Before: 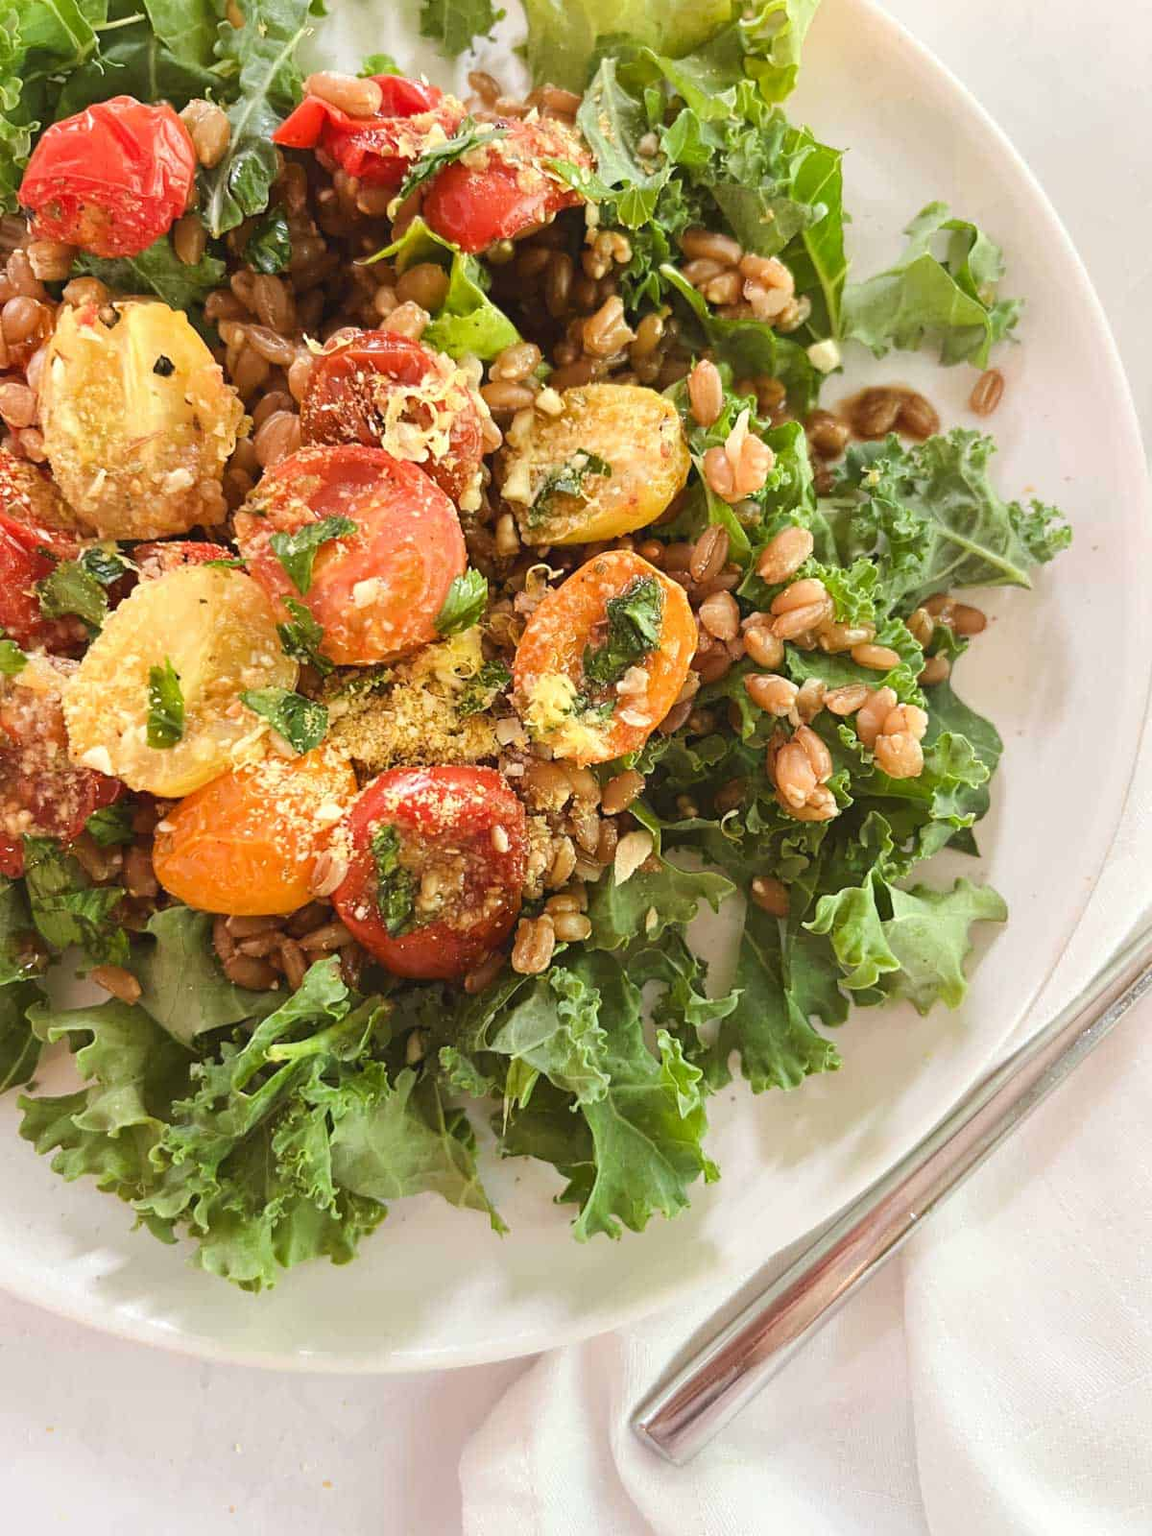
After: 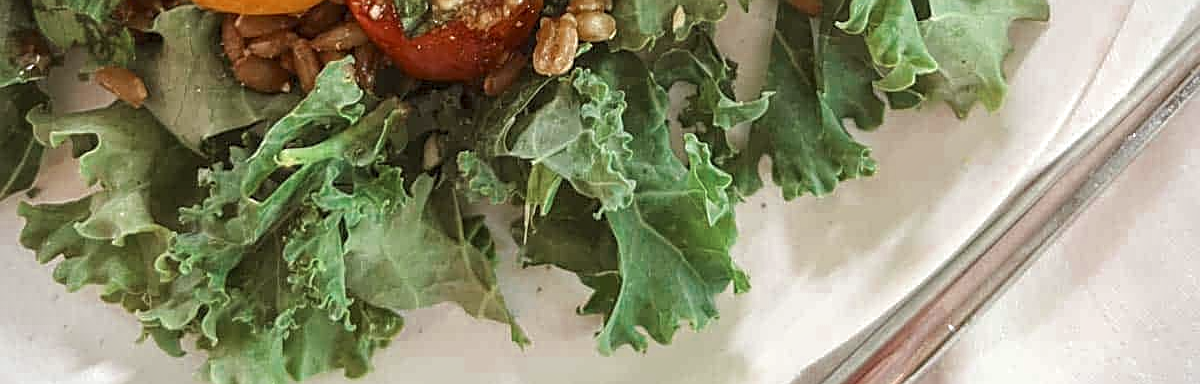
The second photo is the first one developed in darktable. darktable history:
exposure: compensate exposure bias true, compensate highlight preservation false
color zones: curves: ch0 [(0, 0.5) (0.125, 0.4) (0.25, 0.5) (0.375, 0.4) (0.5, 0.4) (0.625, 0.35) (0.75, 0.35) (0.875, 0.5)]; ch1 [(0, 0.35) (0.125, 0.45) (0.25, 0.35) (0.375, 0.35) (0.5, 0.35) (0.625, 0.35) (0.75, 0.45) (0.875, 0.35)]; ch2 [(0, 0.6) (0.125, 0.5) (0.25, 0.5) (0.375, 0.6) (0.5, 0.6) (0.625, 0.5) (0.75, 0.5) (0.875, 0.5)]
sharpen: on, module defaults
crop and rotate: top 58.758%, bottom 17.201%
vignetting: fall-off start 88.88%, fall-off radius 43.01%, brightness -0.437, saturation -0.193, width/height ratio 1.167
local contrast: detail 130%
